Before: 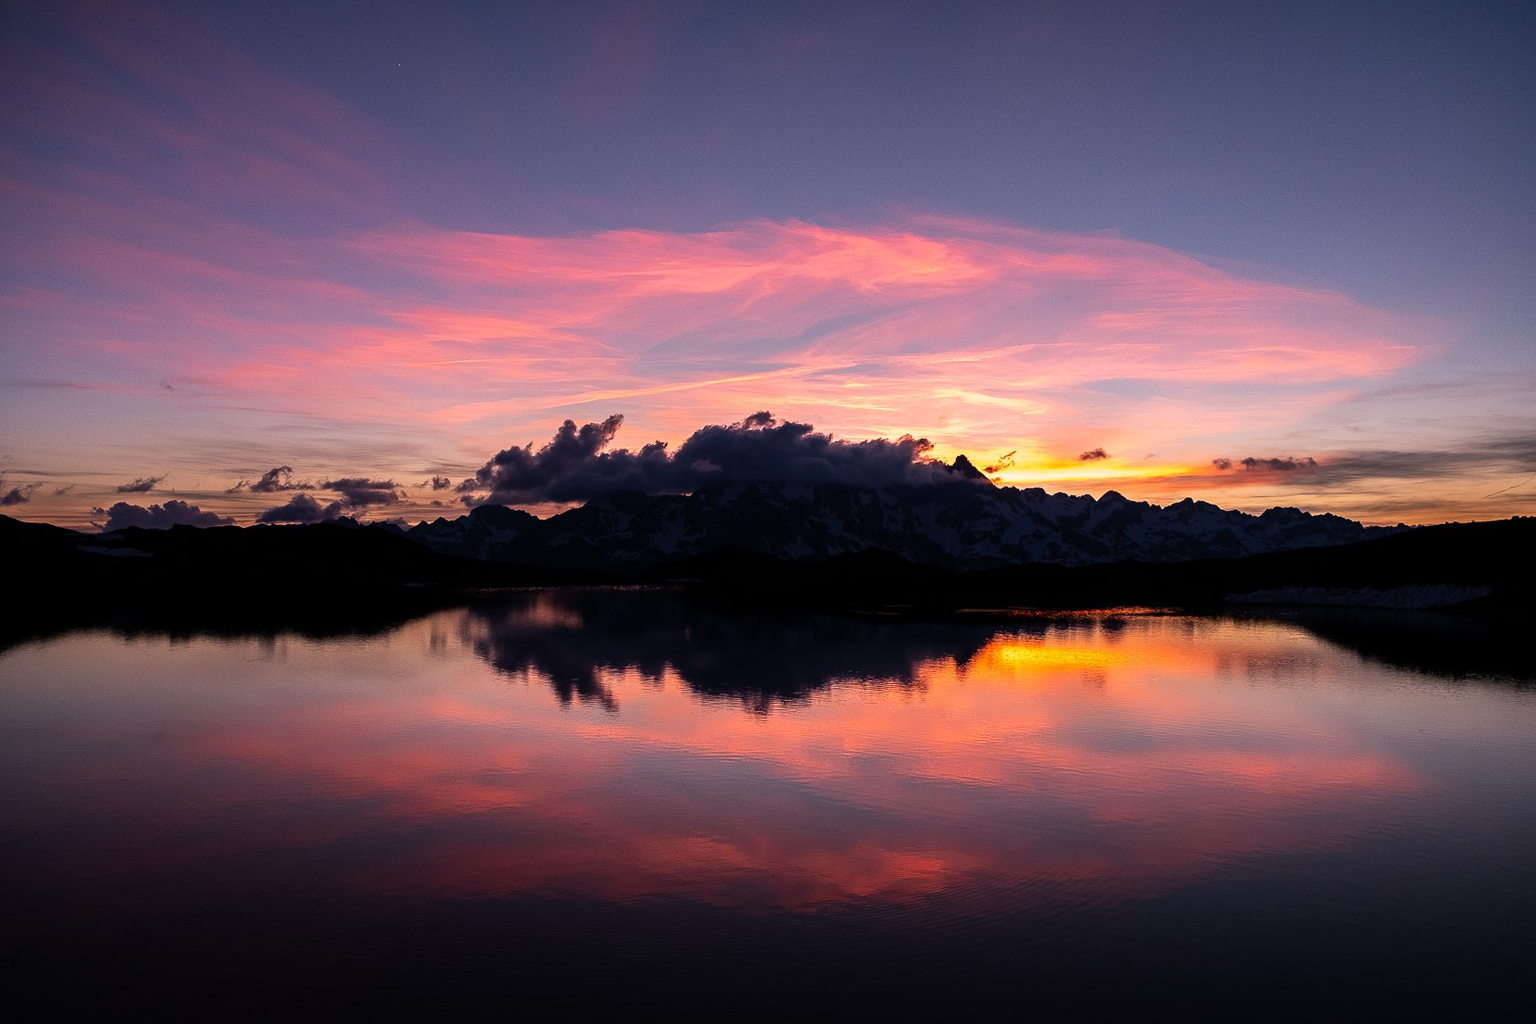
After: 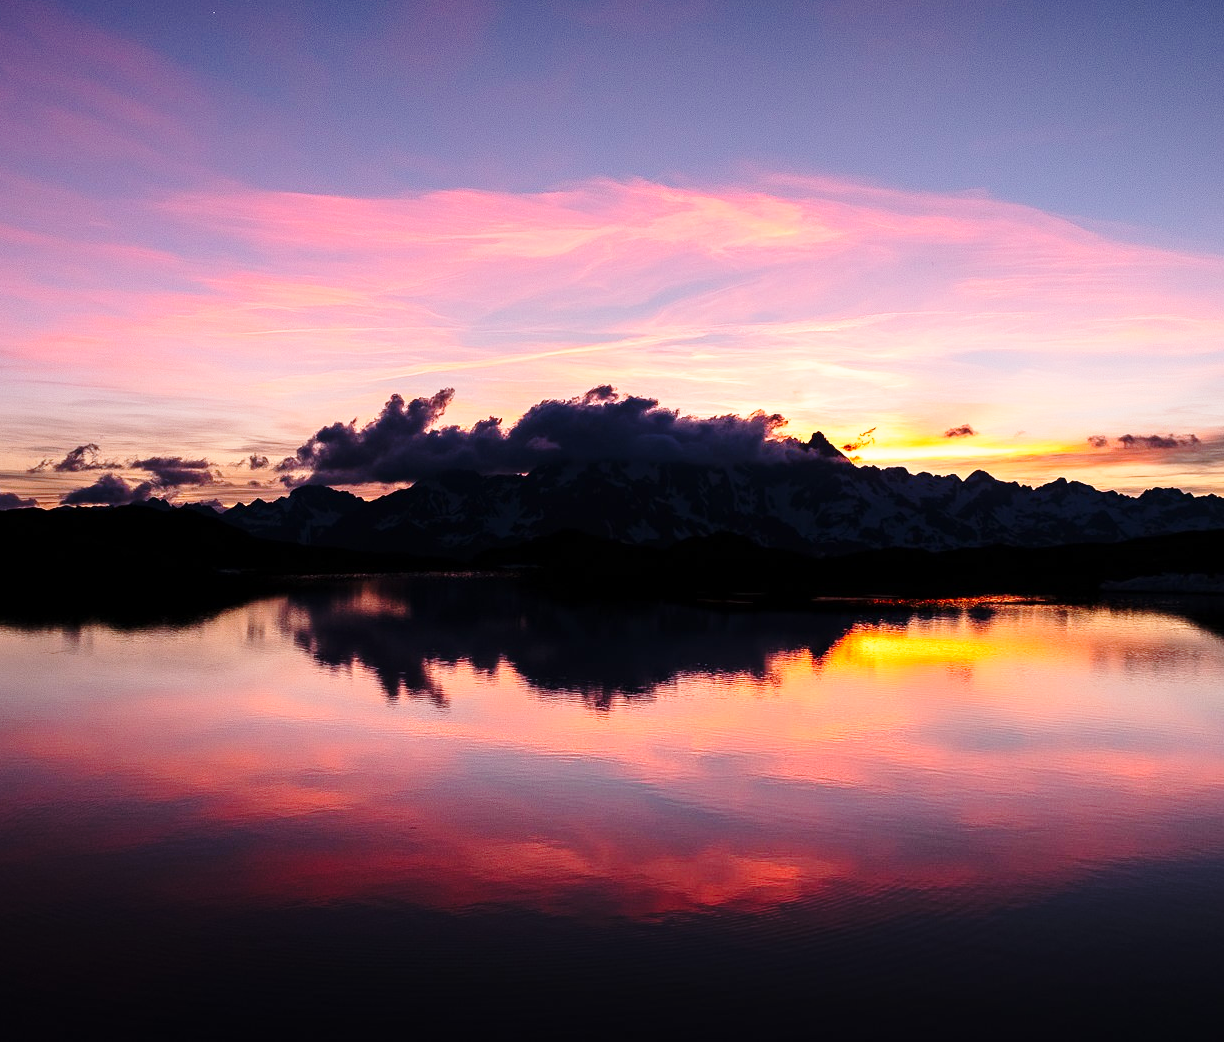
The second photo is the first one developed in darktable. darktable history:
base curve: curves: ch0 [(0, 0) (0.028, 0.03) (0.121, 0.232) (0.46, 0.748) (0.859, 0.968) (1, 1)], preserve colors none
crop and rotate: left 13.15%, top 5.251%, right 12.609%
